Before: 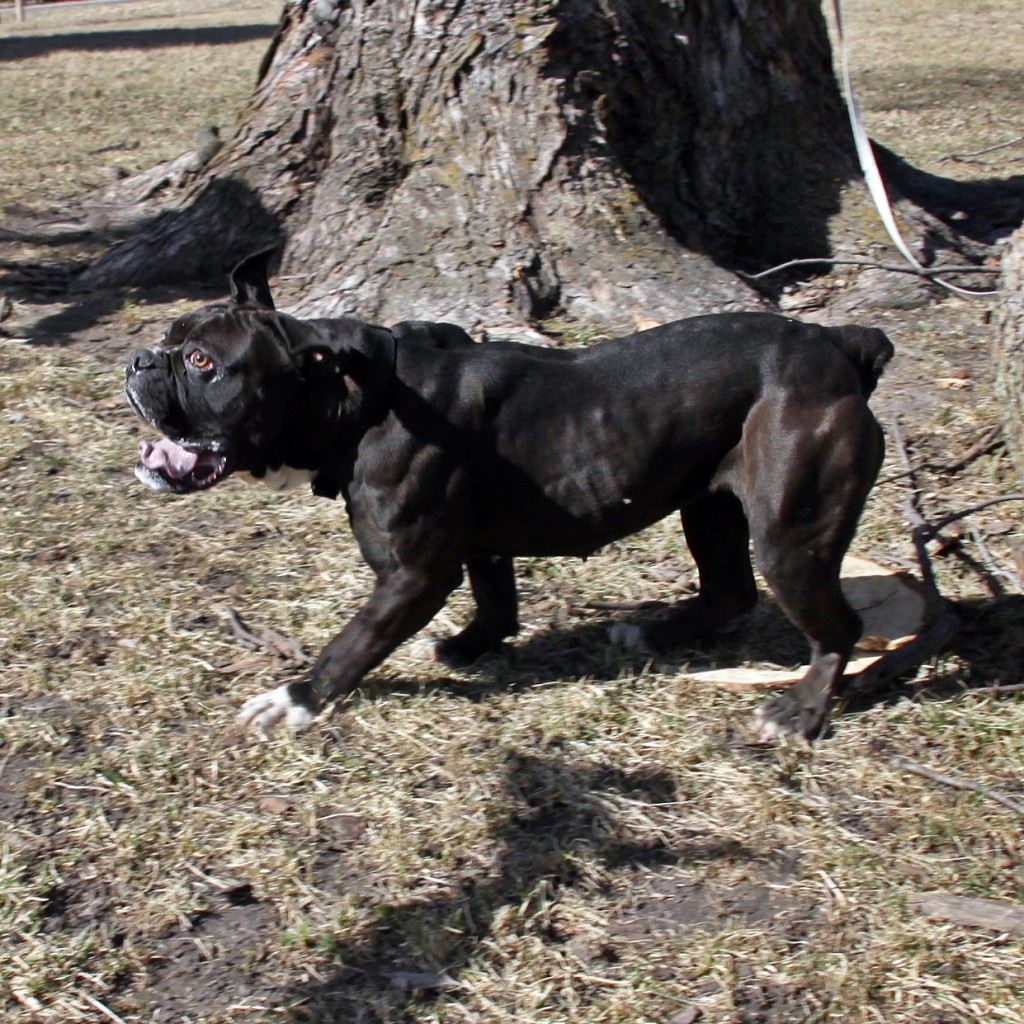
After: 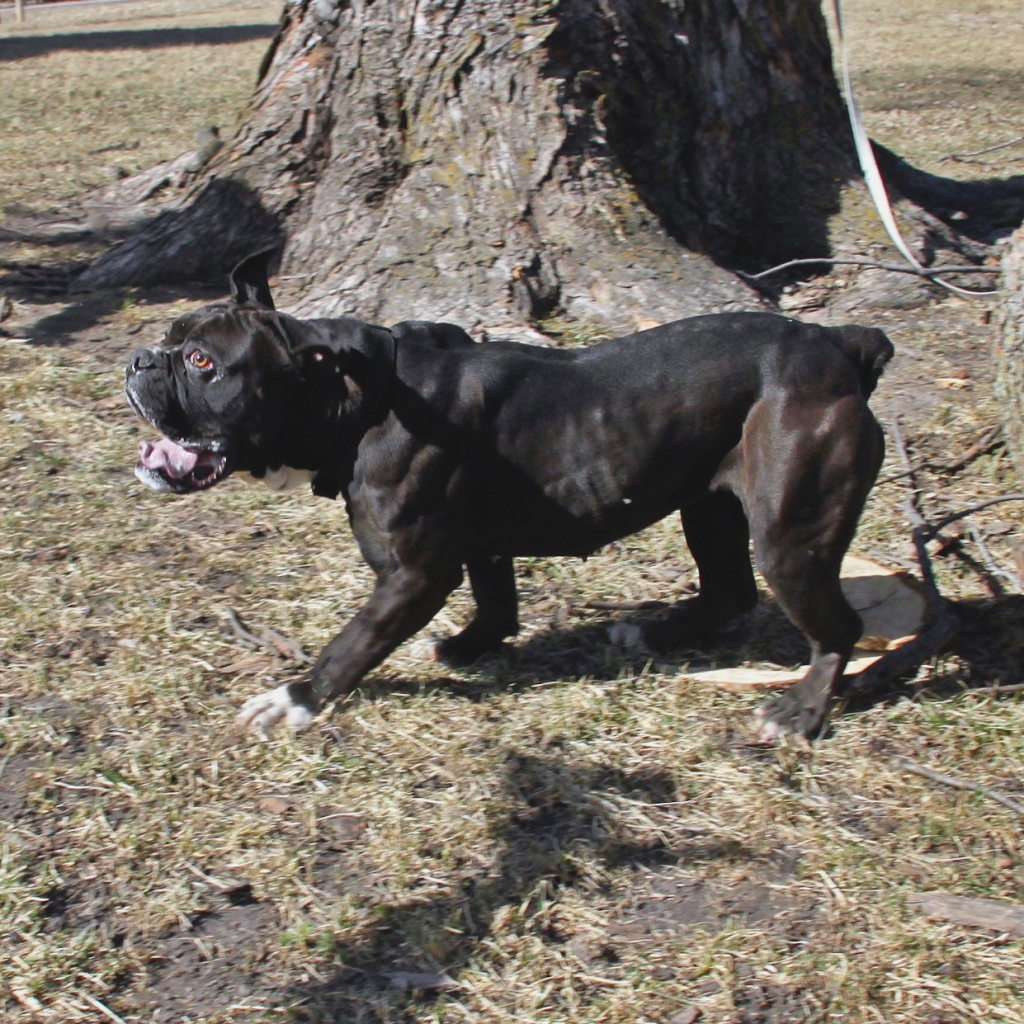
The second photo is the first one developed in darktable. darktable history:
contrast brightness saturation: contrast -0.1, brightness 0.044, saturation 0.08
exposure: compensate highlight preservation false
